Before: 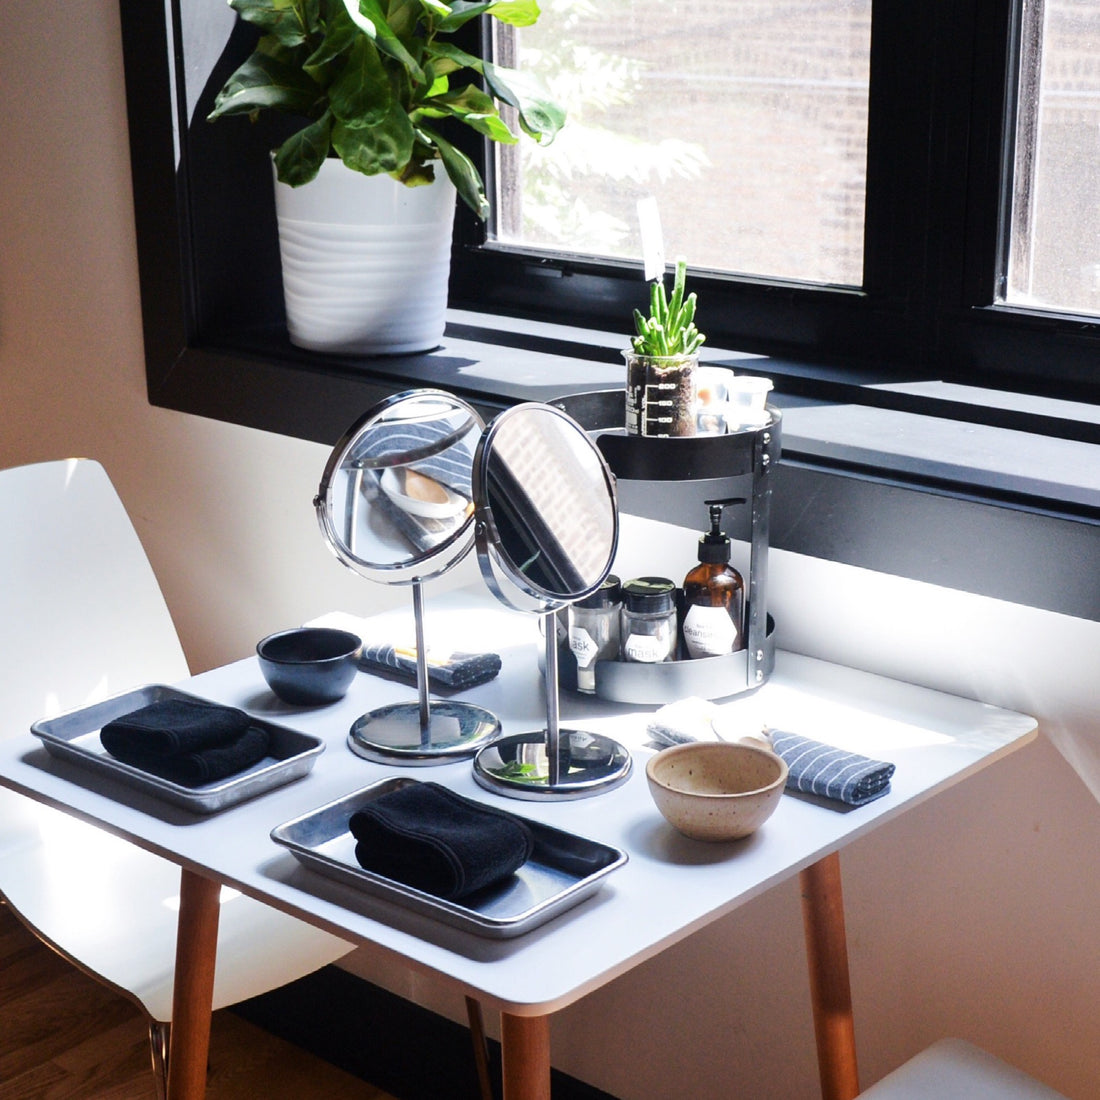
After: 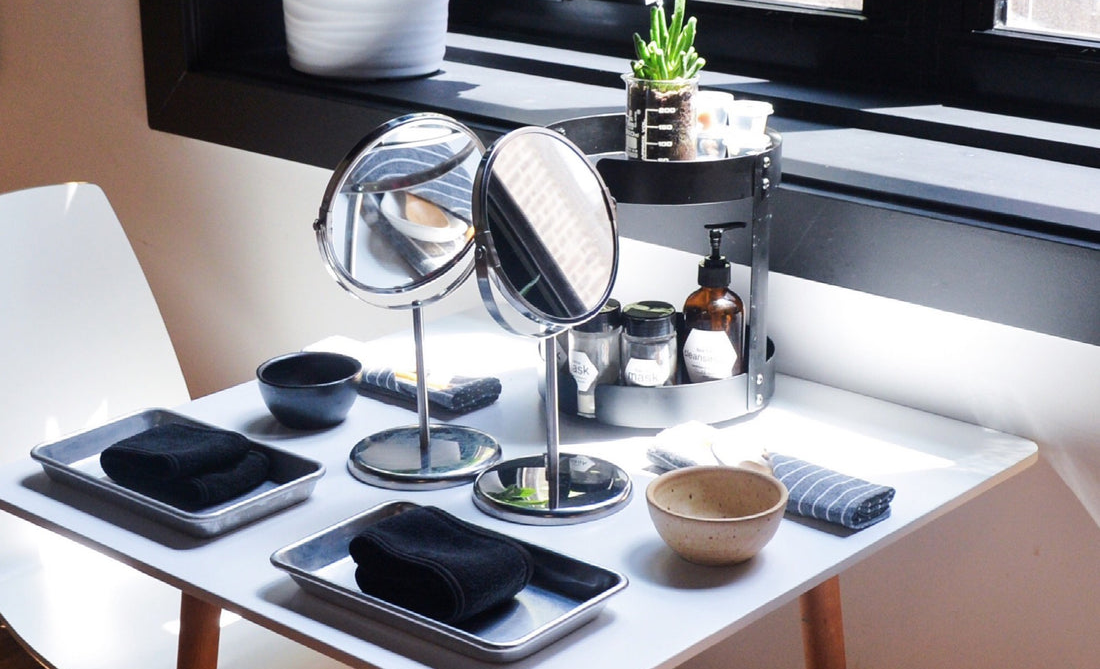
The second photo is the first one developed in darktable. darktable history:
crop and rotate: top 25.152%, bottom 13.989%
